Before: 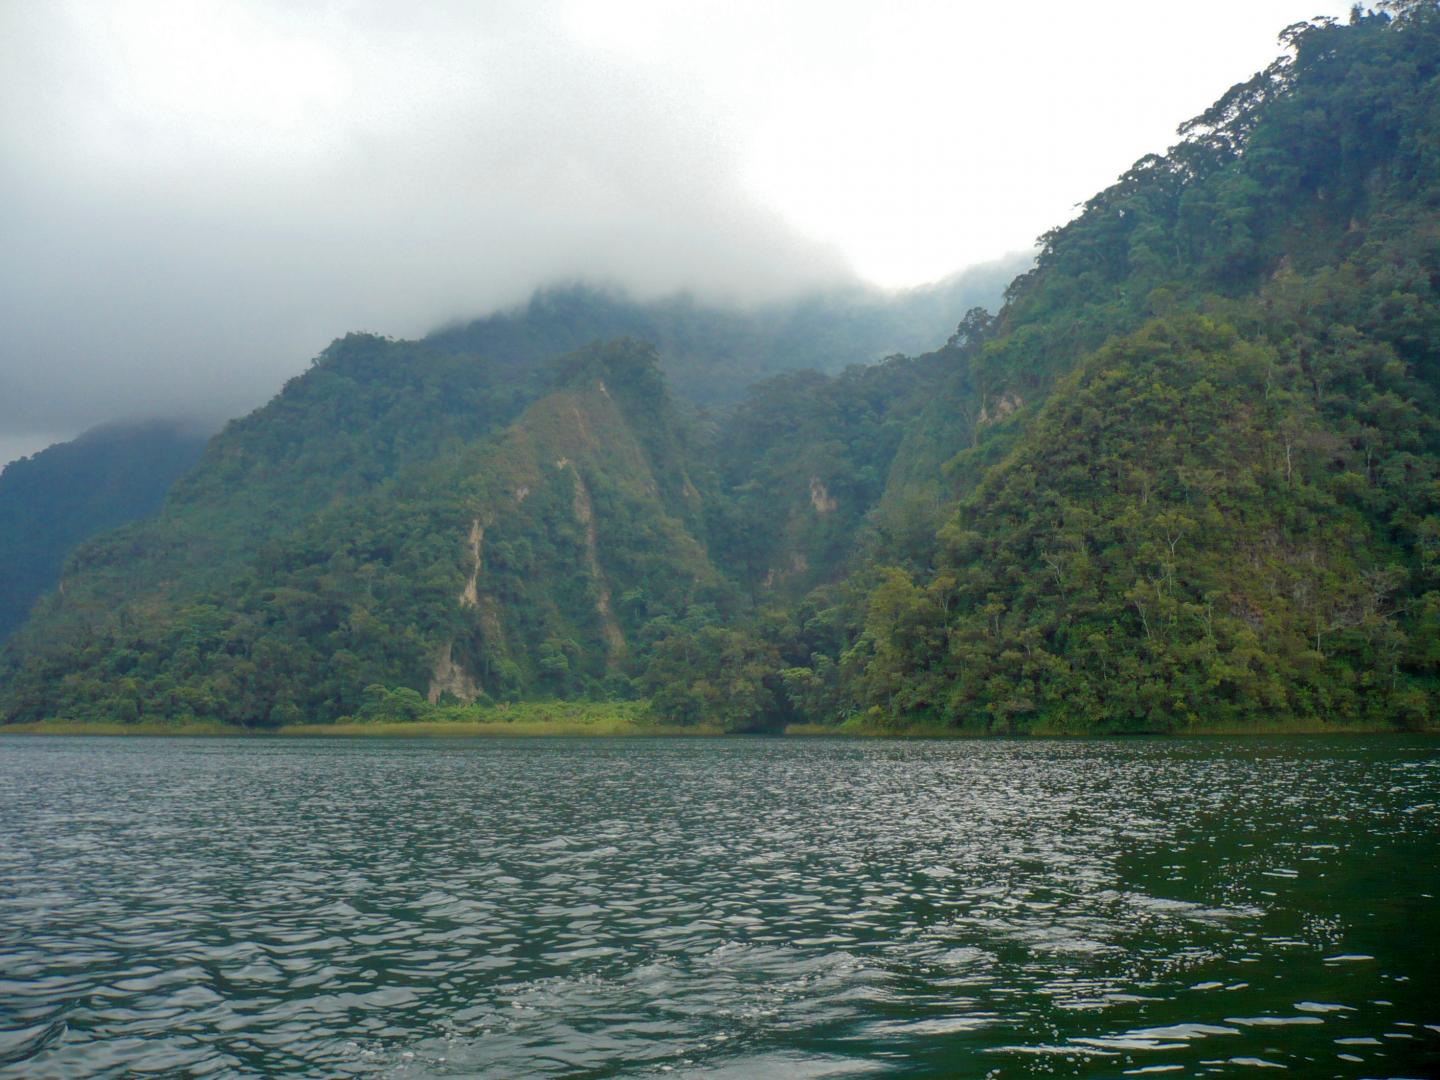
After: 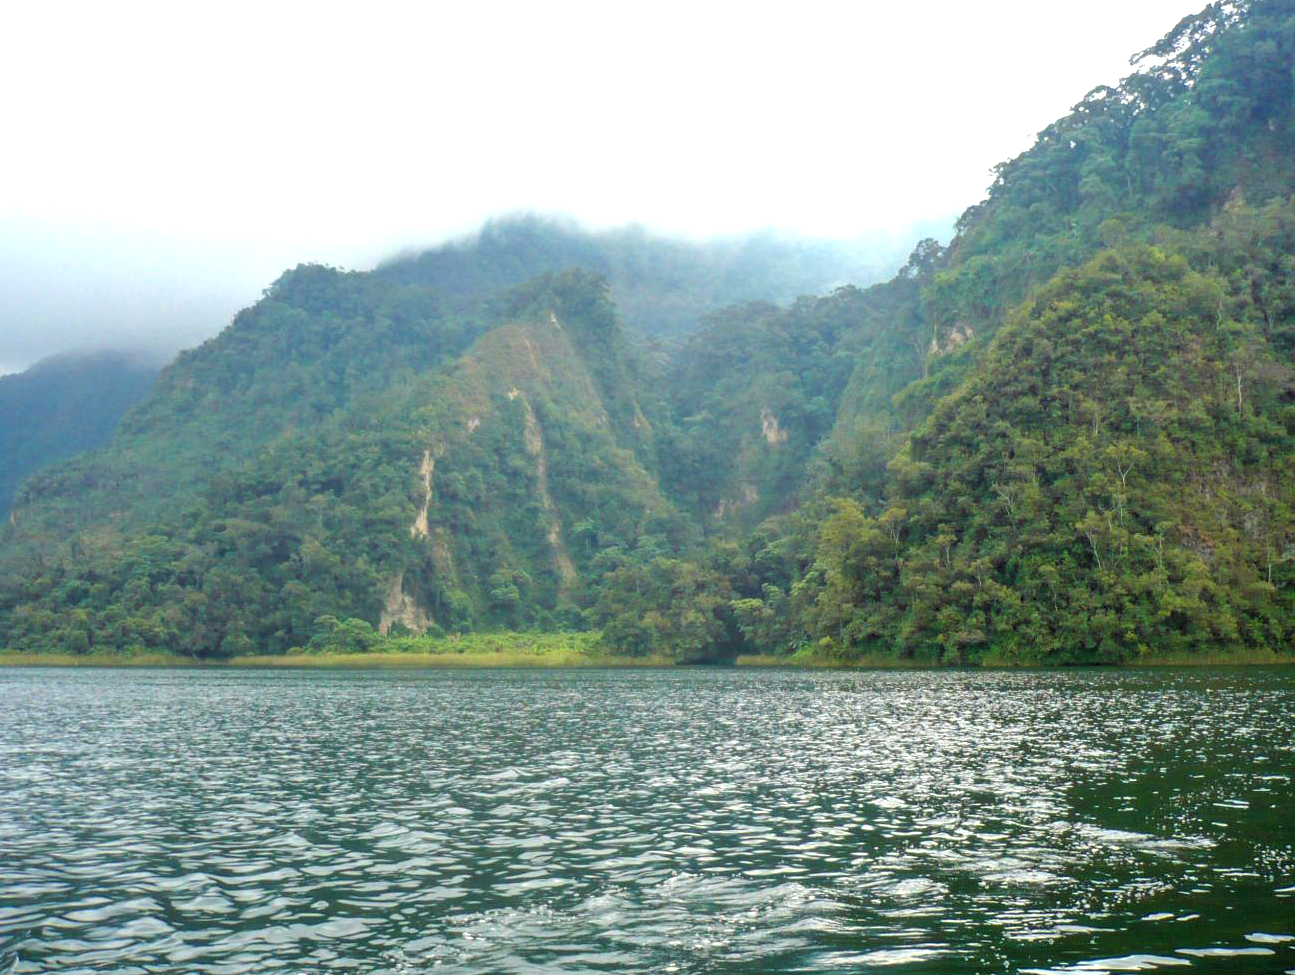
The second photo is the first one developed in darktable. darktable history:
exposure: black level correction 0, exposure 0.89 EV, compensate highlight preservation false
crop: left 3.404%, top 6.422%, right 6.641%, bottom 3.25%
levels: levels [0.062, 0.494, 0.925]
